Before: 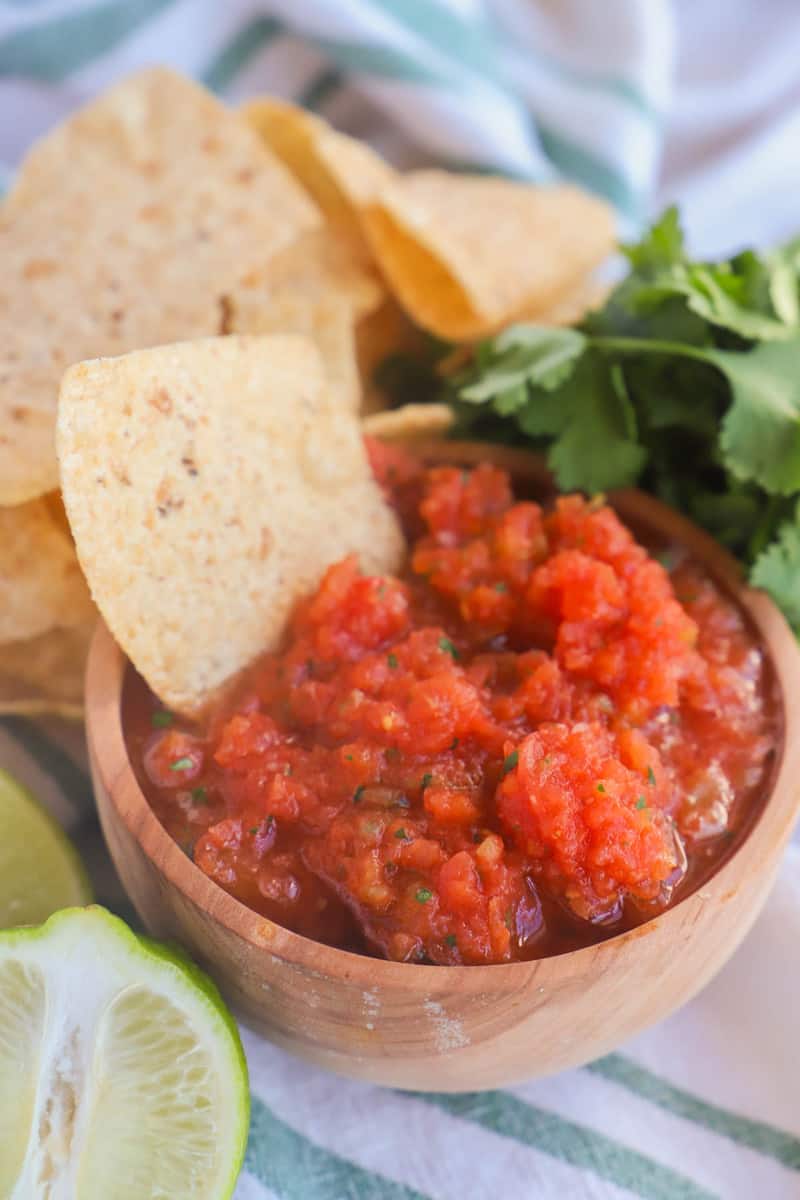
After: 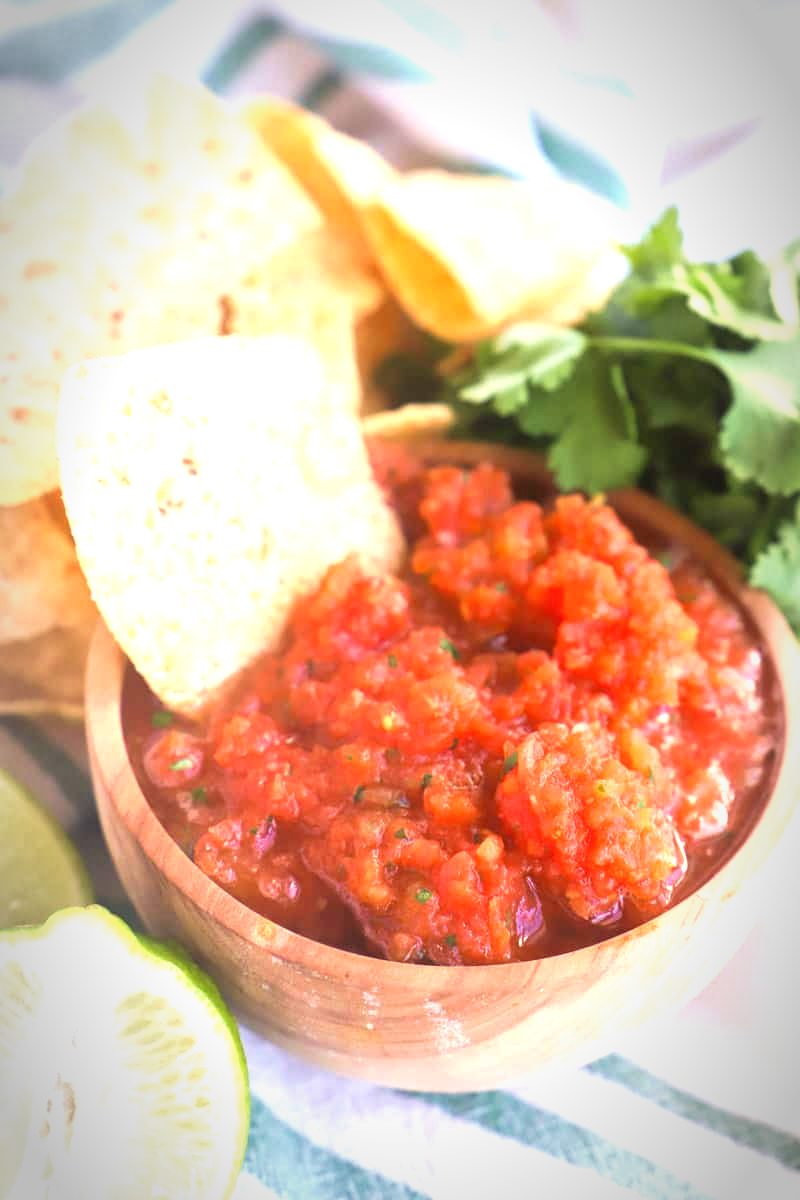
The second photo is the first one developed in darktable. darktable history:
velvia: on, module defaults
vignetting: automatic ratio true
exposure: black level correction 0, exposure 1.1 EV, compensate highlight preservation false
white balance: emerald 1
